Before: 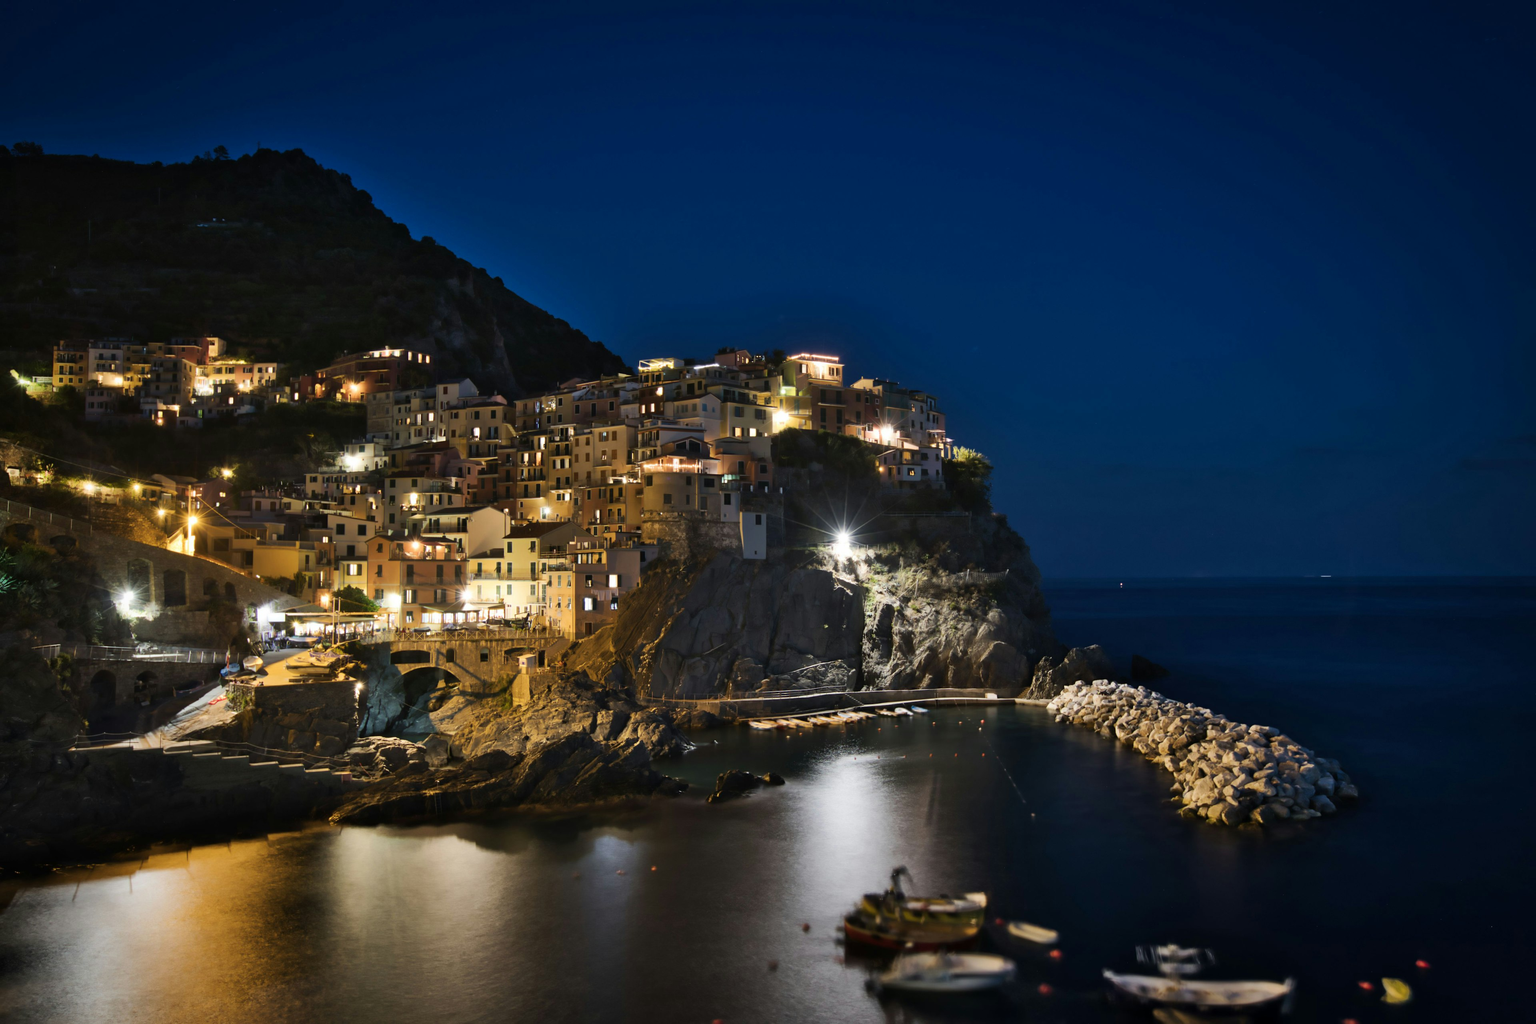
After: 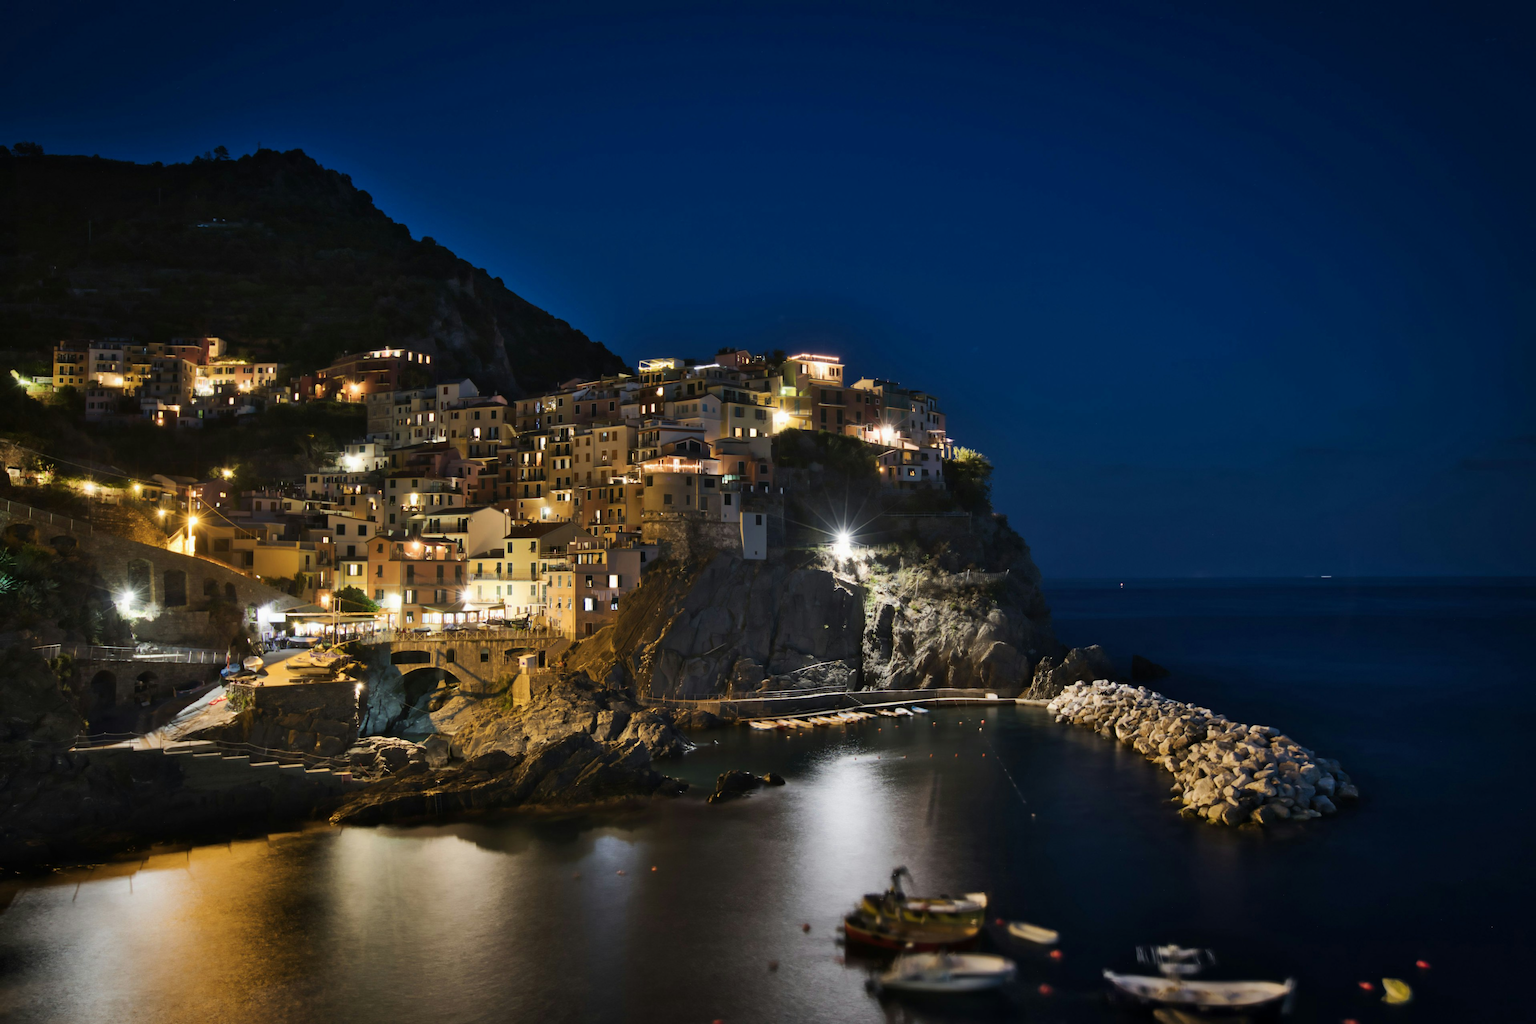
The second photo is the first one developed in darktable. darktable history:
exposure: exposure -0.046 EV, compensate highlight preservation false
